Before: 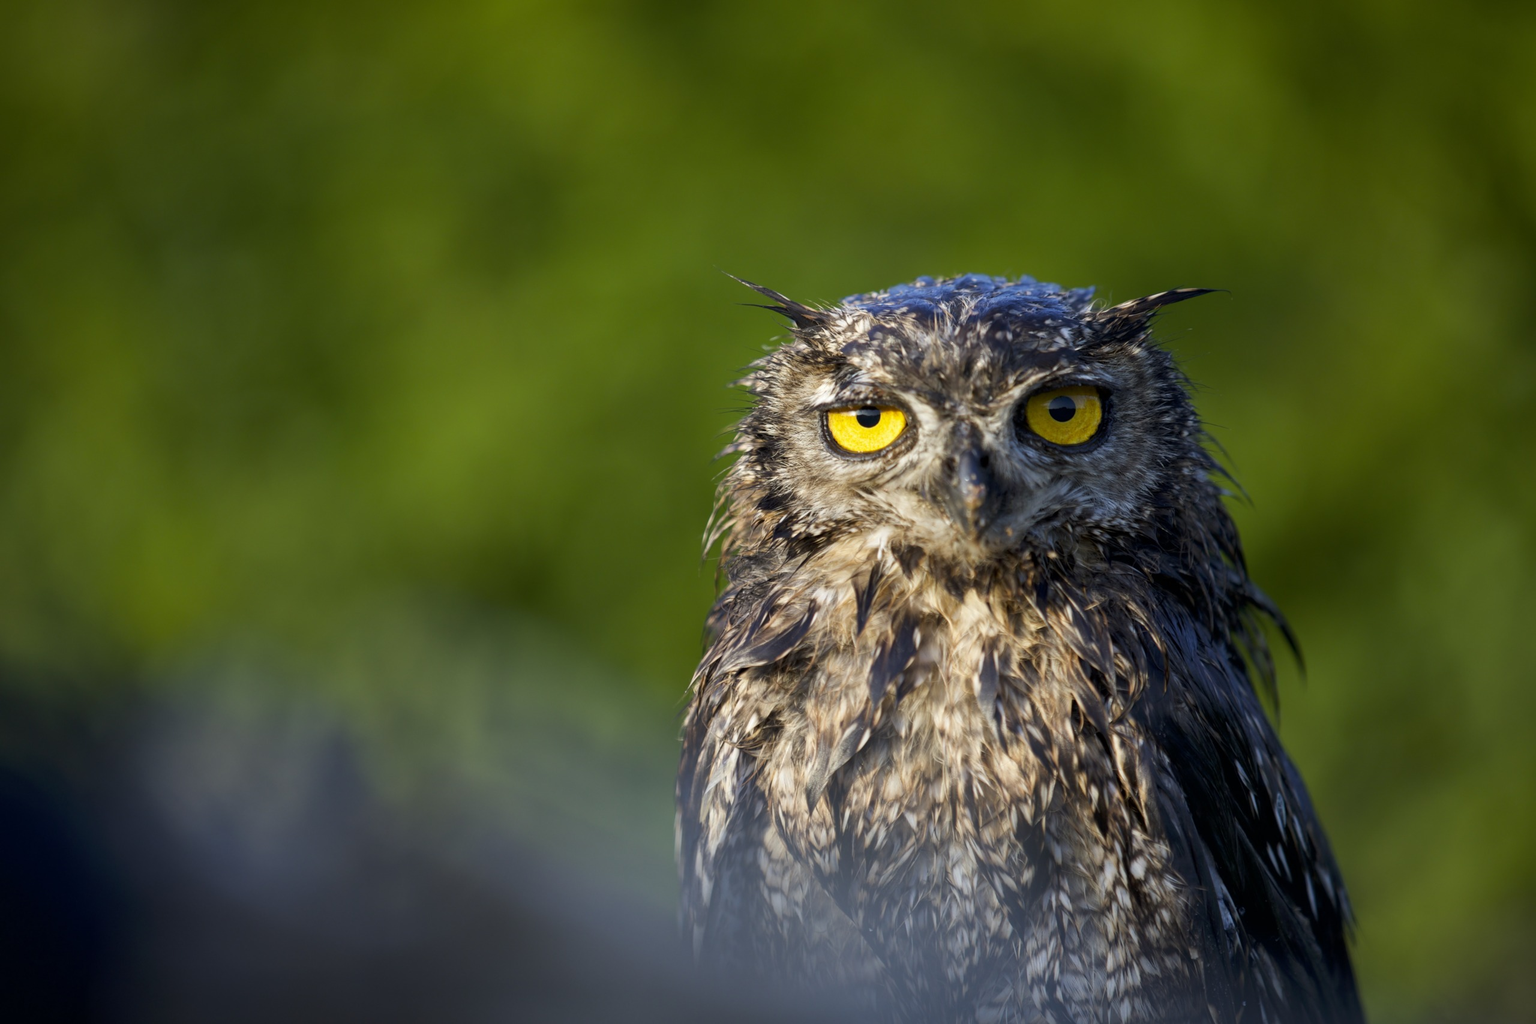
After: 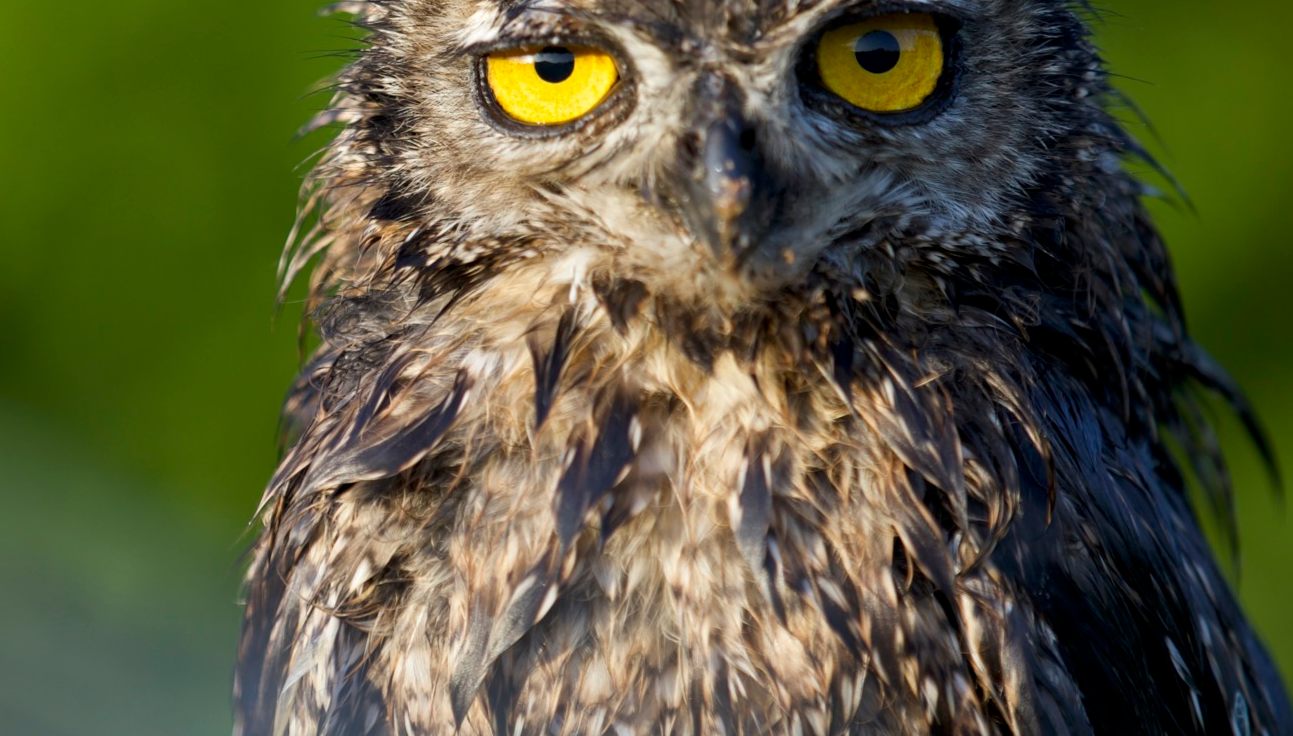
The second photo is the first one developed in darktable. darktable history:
crop: left 34.902%, top 36.922%, right 14.561%, bottom 19.935%
